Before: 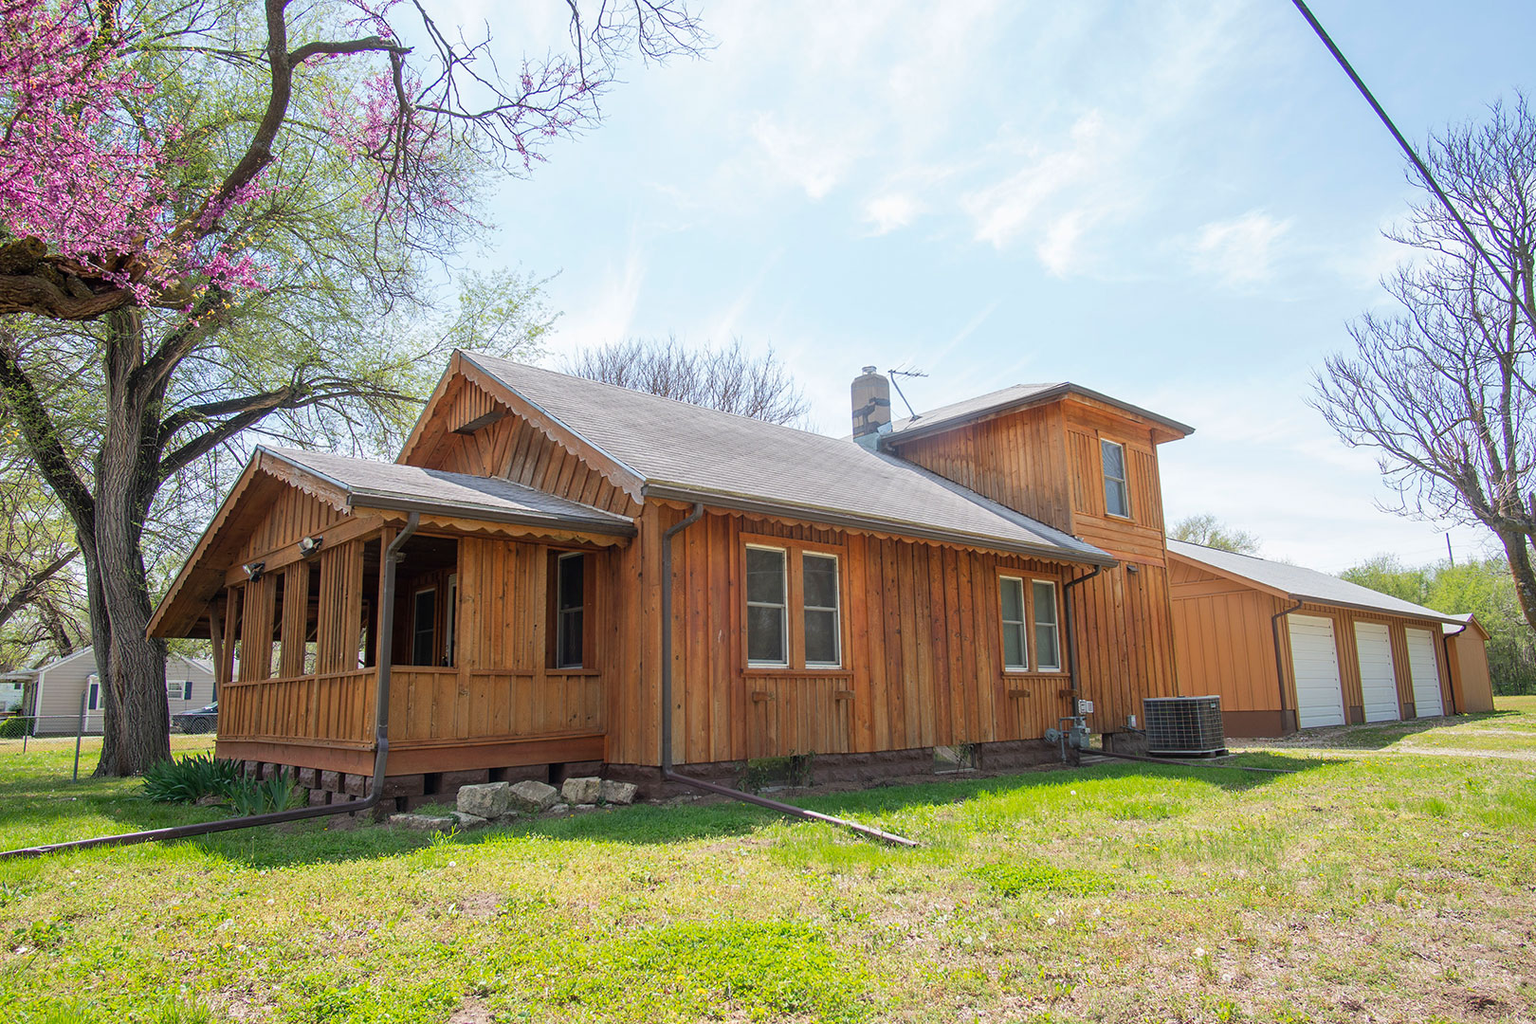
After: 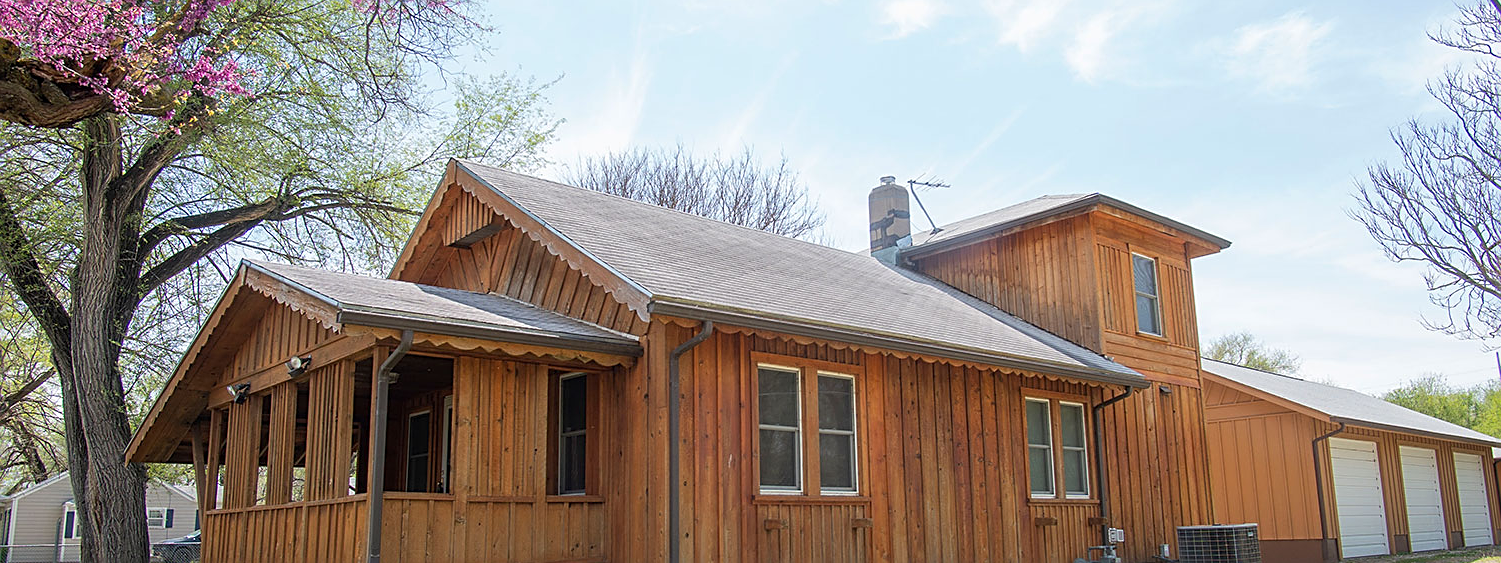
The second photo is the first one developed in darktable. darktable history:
crop: left 1.818%, top 19.465%, right 5.517%, bottom 28.387%
sharpen: on, module defaults
